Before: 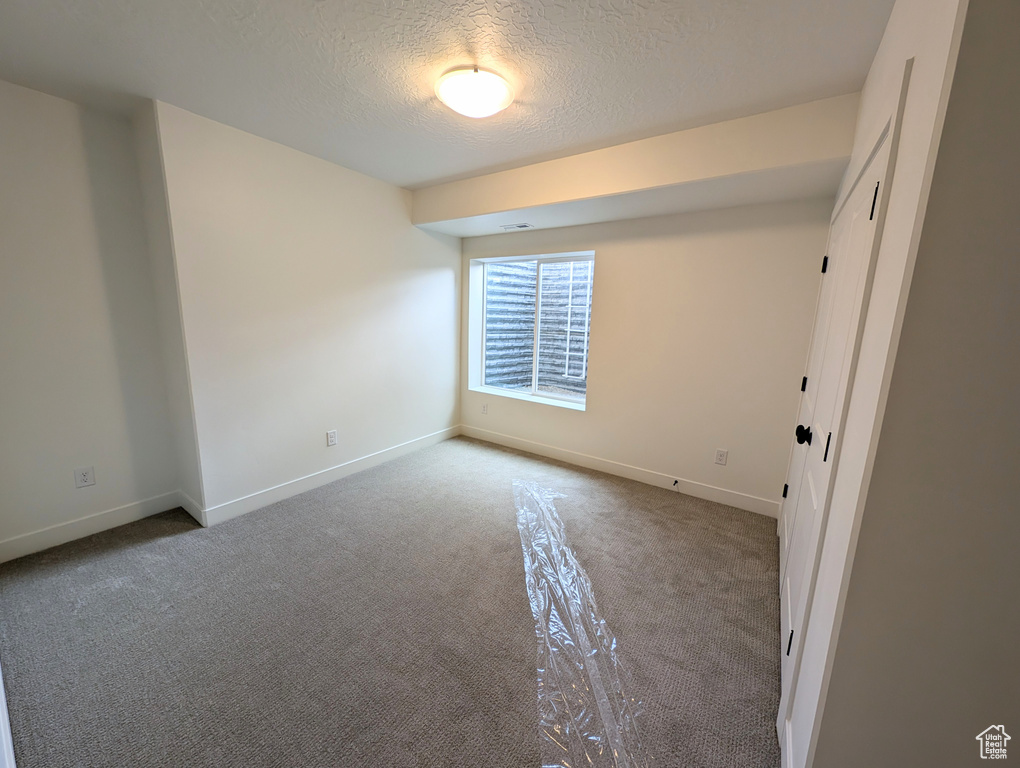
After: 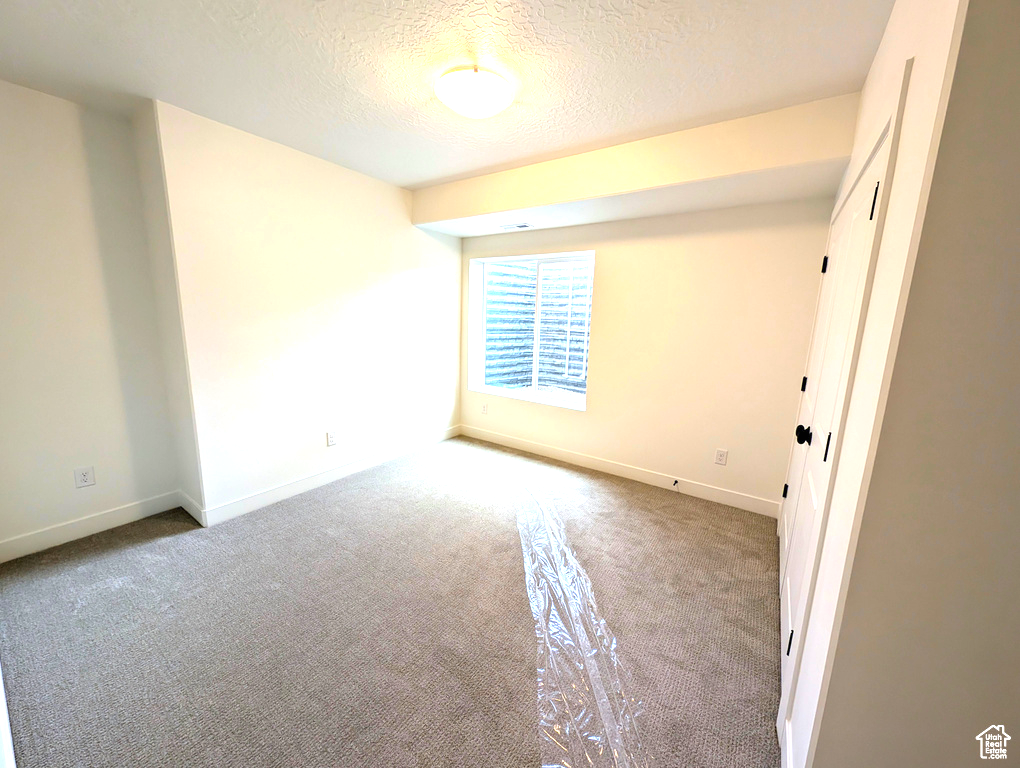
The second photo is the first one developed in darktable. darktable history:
exposure: black level correction 0, exposure 1.1 EV, compensate exposure bias true, compensate highlight preservation false
color balance rgb: perceptual saturation grading › global saturation 20%, global vibrance 20%
